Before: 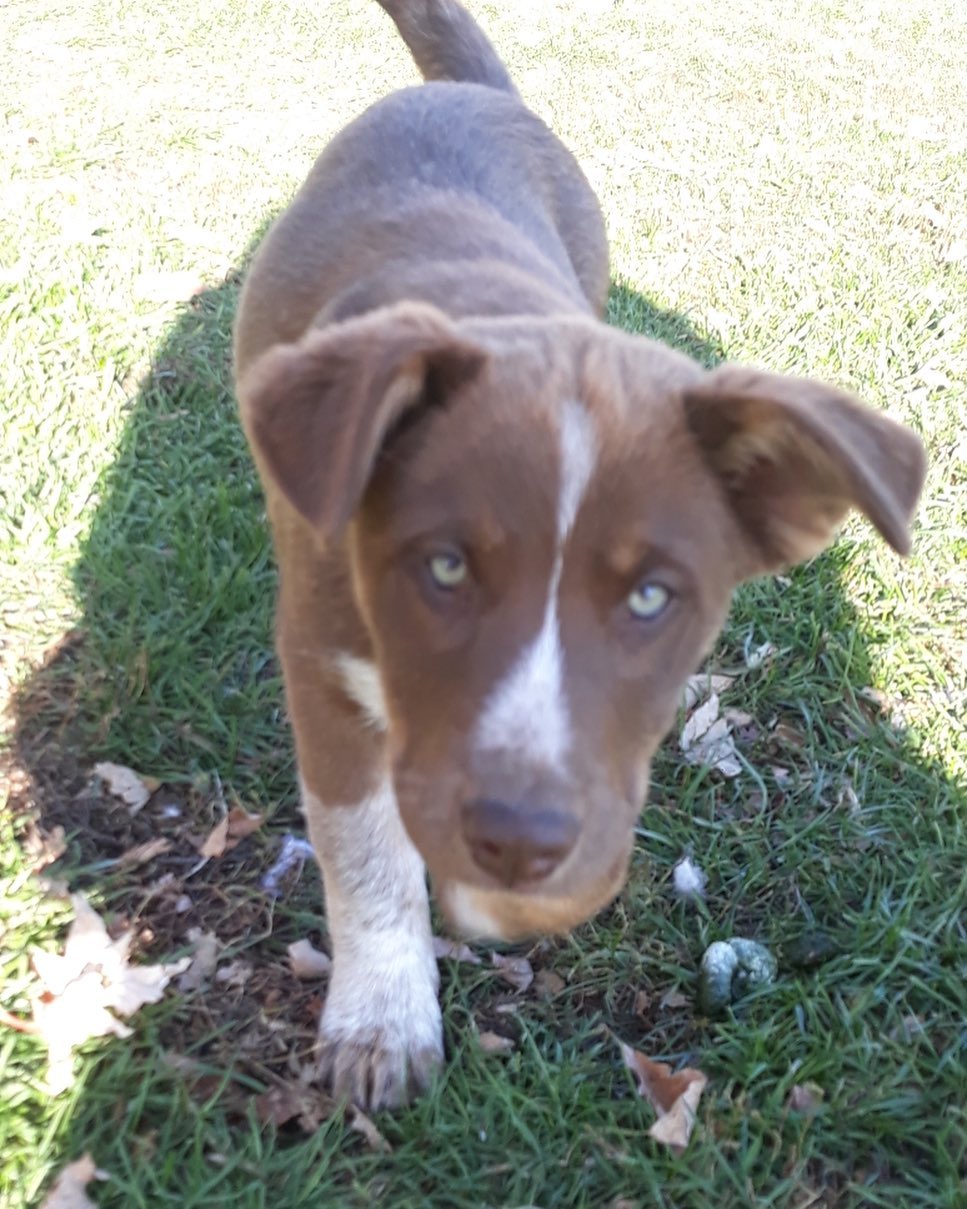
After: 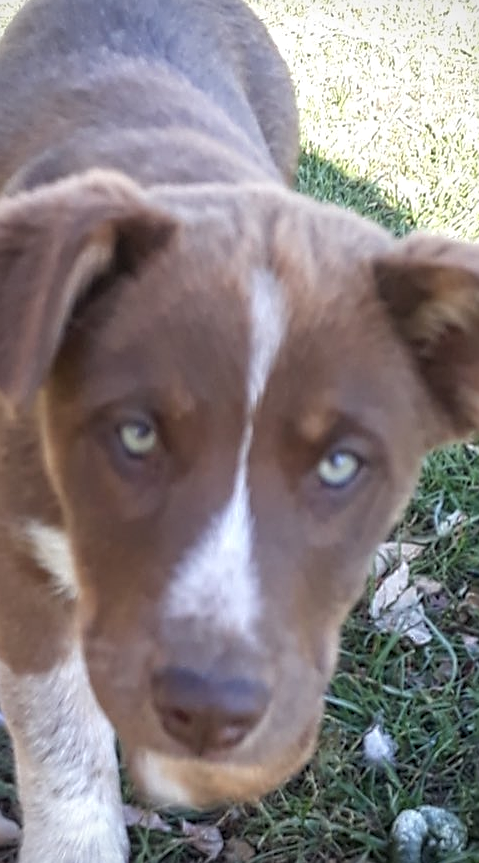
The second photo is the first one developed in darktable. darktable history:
vignetting: fall-off start 91.19%
local contrast: on, module defaults
sharpen: on, module defaults
crop: left 32.075%, top 10.976%, right 18.355%, bottom 17.596%
